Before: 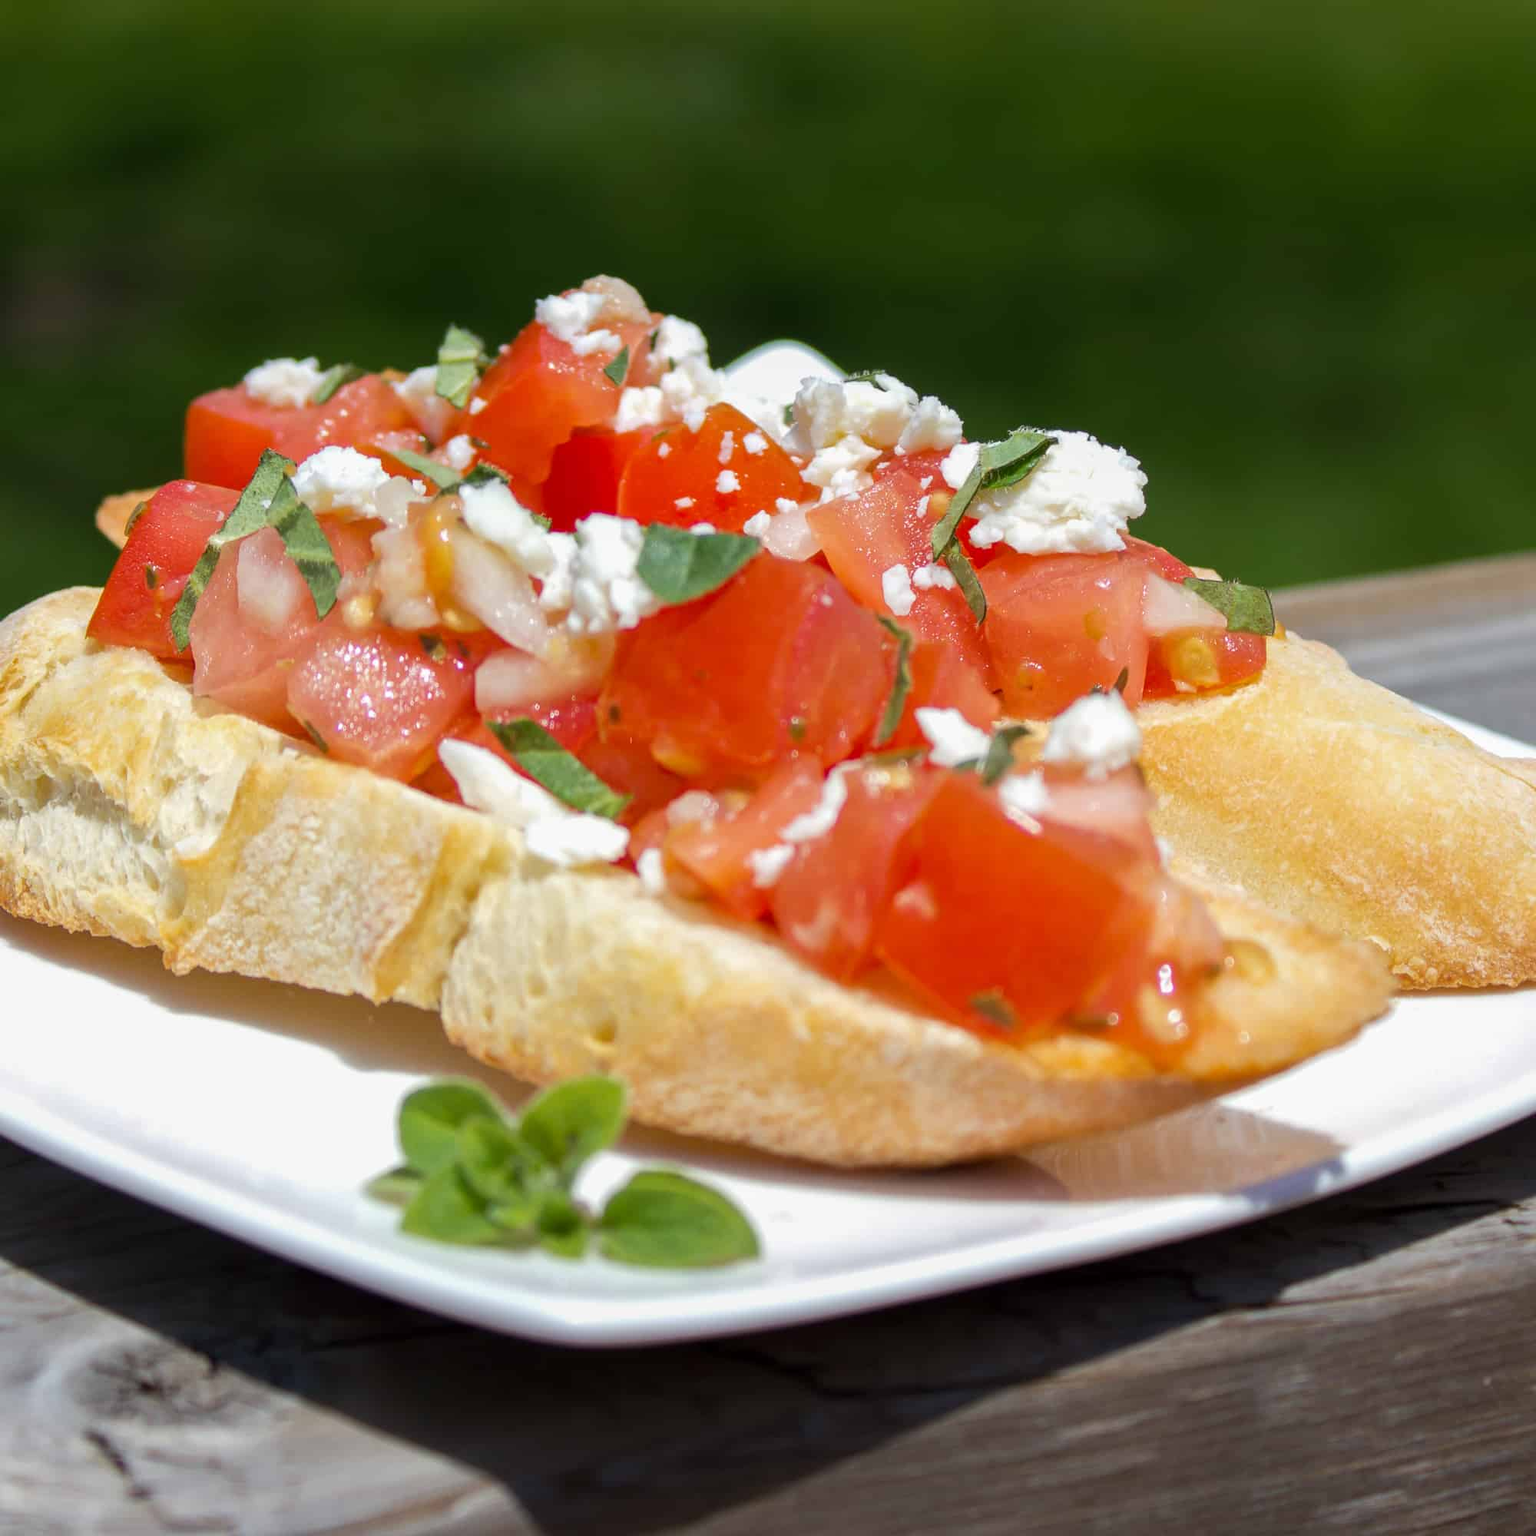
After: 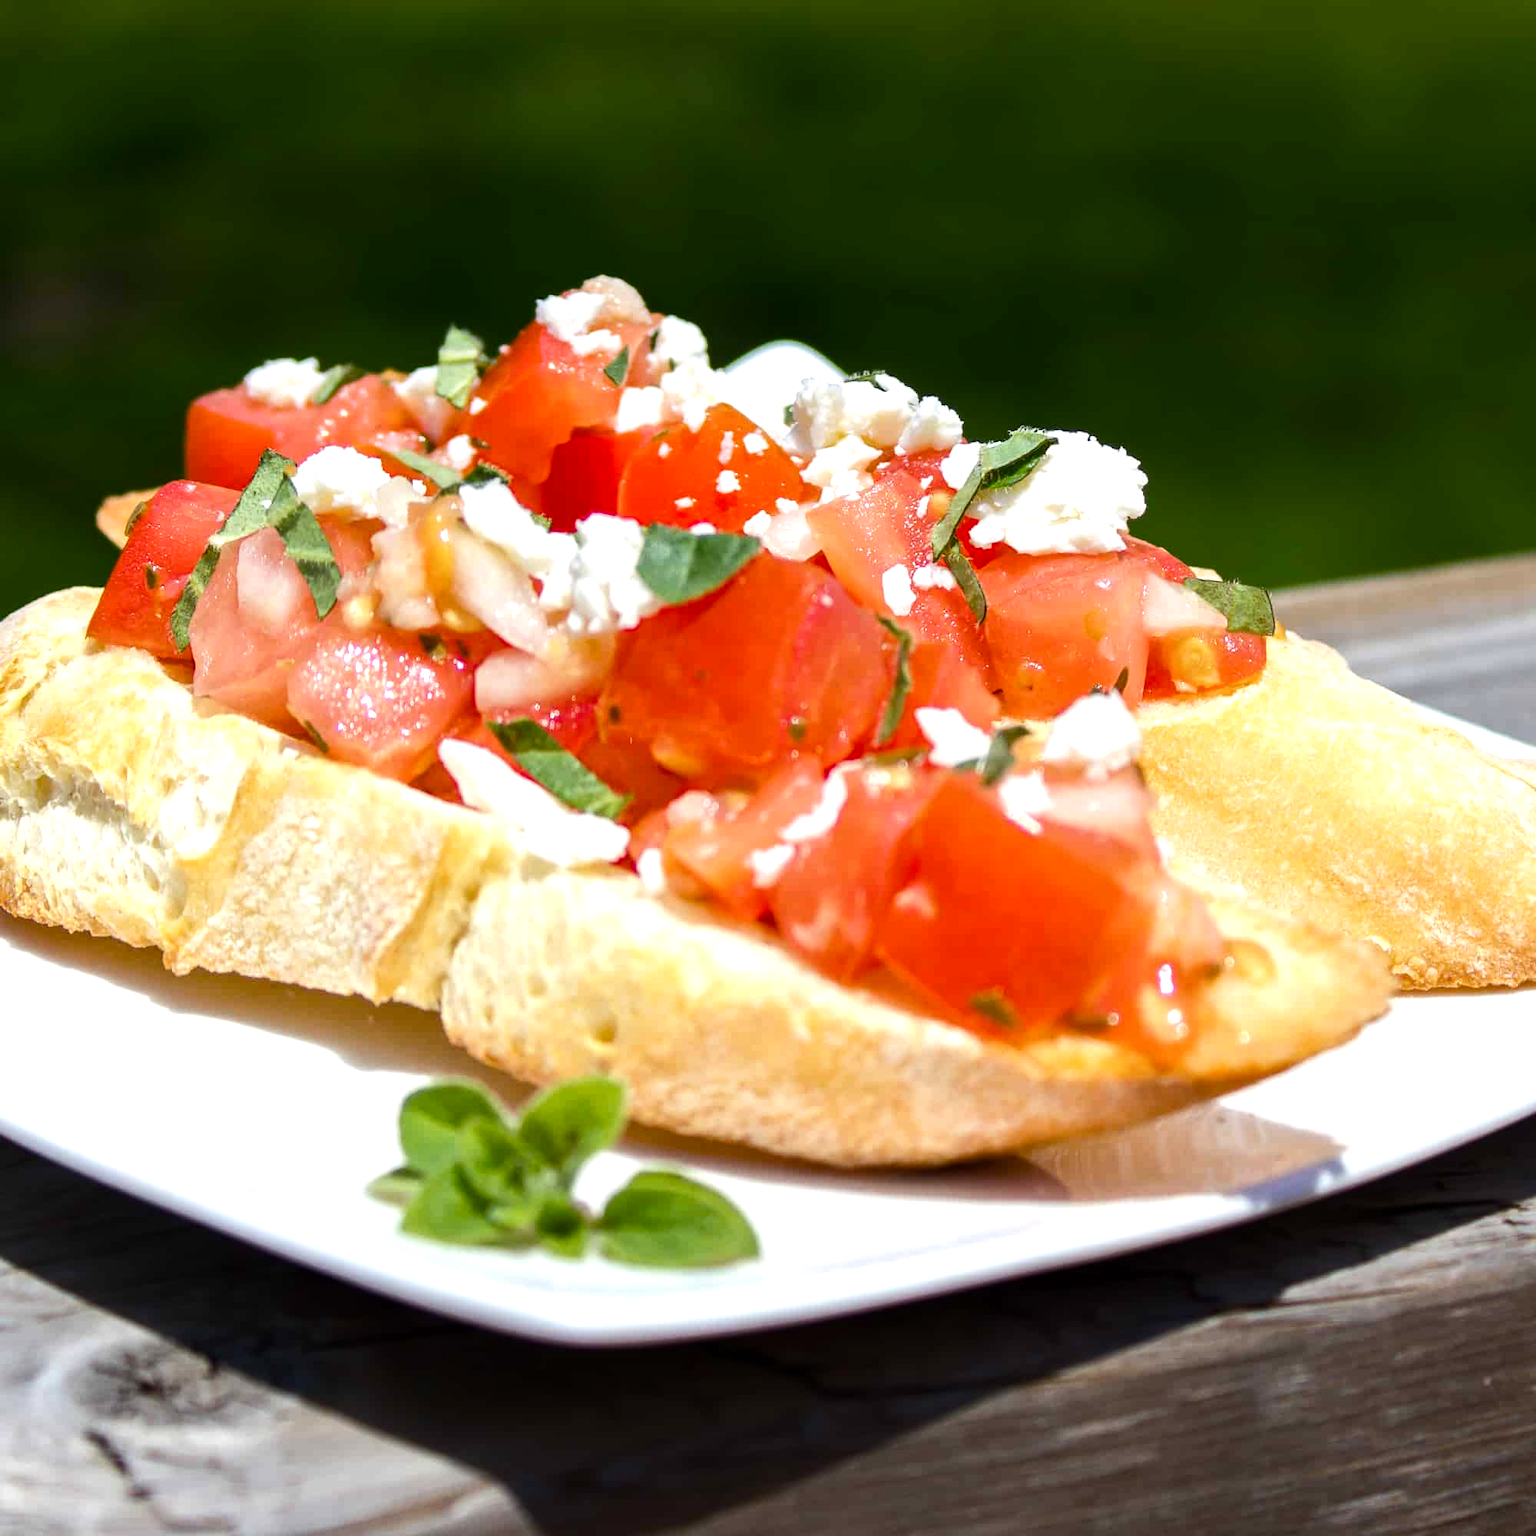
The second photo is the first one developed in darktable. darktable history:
color balance rgb: perceptual saturation grading › global saturation 20%, perceptual saturation grading › highlights -25%, perceptual saturation grading › shadows 25%
tone equalizer: -8 EV -0.75 EV, -7 EV -0.7 EV, -6 EV -0.6 EV, -5 EV -0.4 EV, -3 EV 0.4 EV, -2 EV 0.6 EV, -1 EV 0.7 EV, +0 EV 0.75 EV, edges refinement/feathering 500, mask exposure compensation -1.57 EV, preserve details no
